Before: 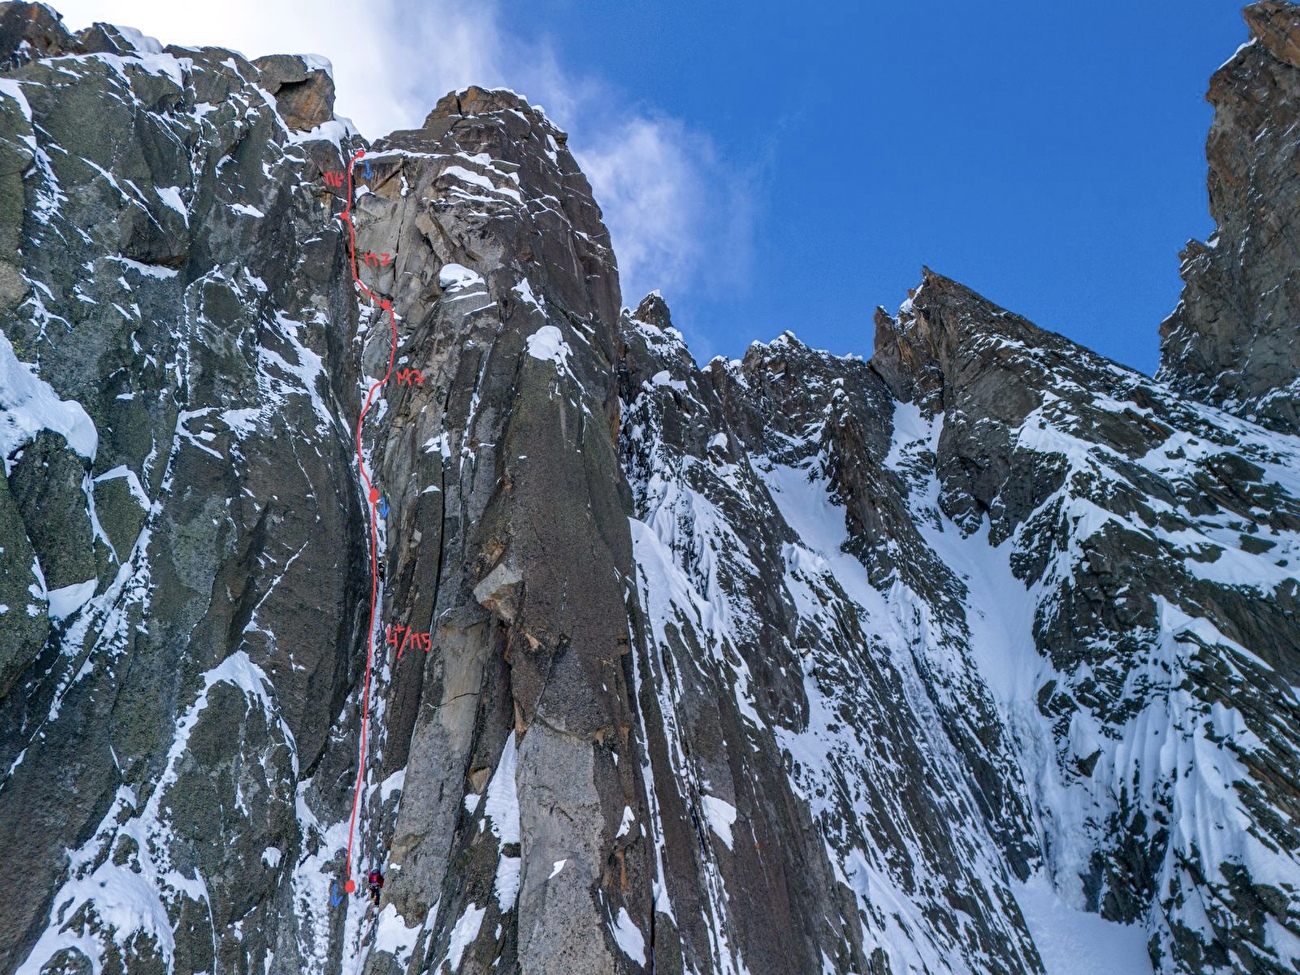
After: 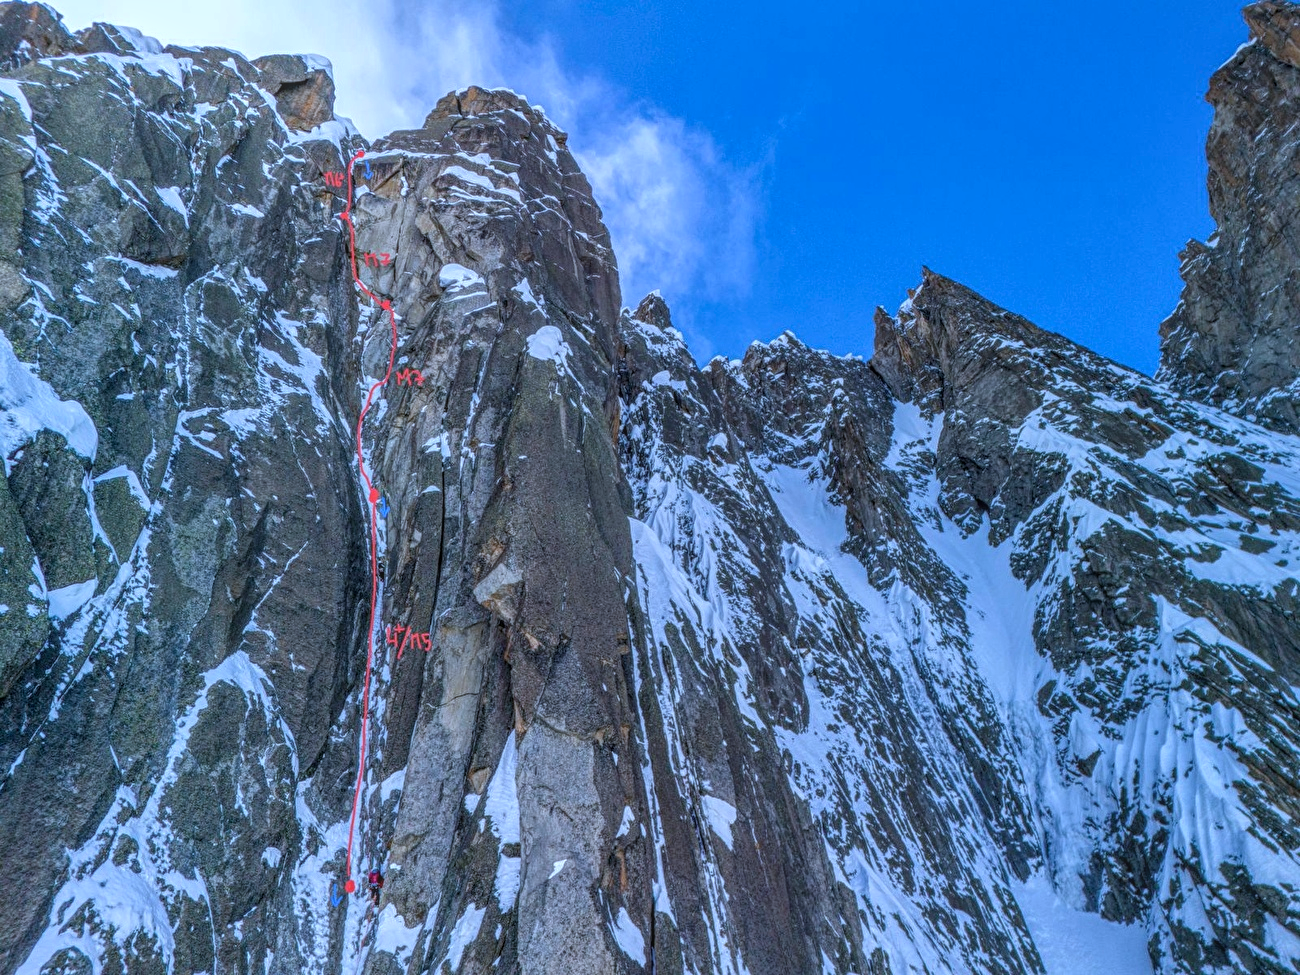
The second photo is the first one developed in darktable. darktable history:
local contrast: highlights 66%, shadows 33%, detail 166%, midtone range 0.2
shadows and highlights: soften with gaussian
white balance: red 0.926, green 1.003, blue 1.133
